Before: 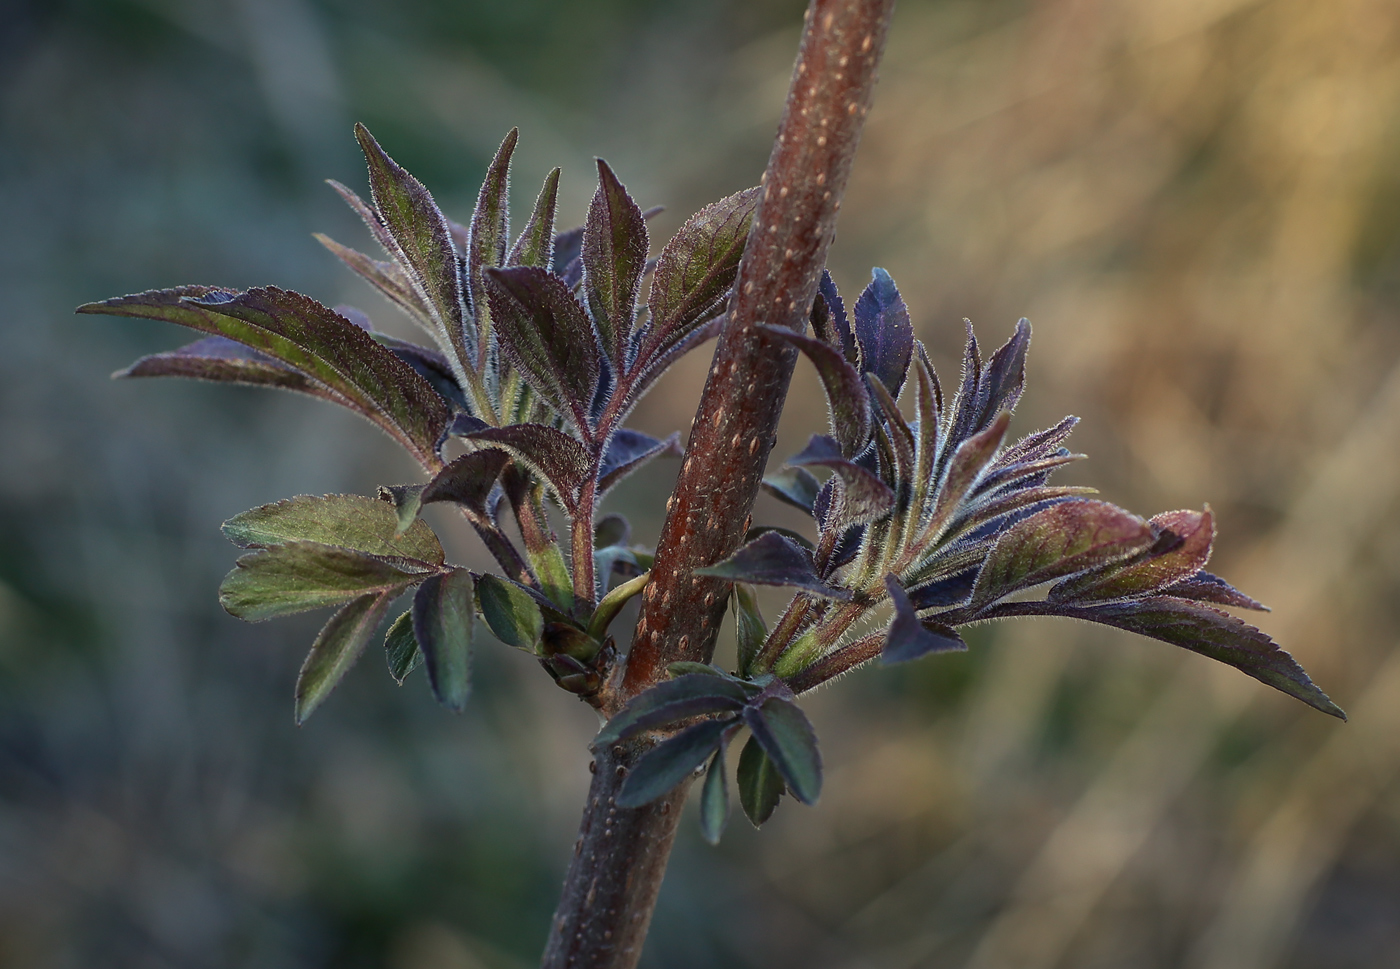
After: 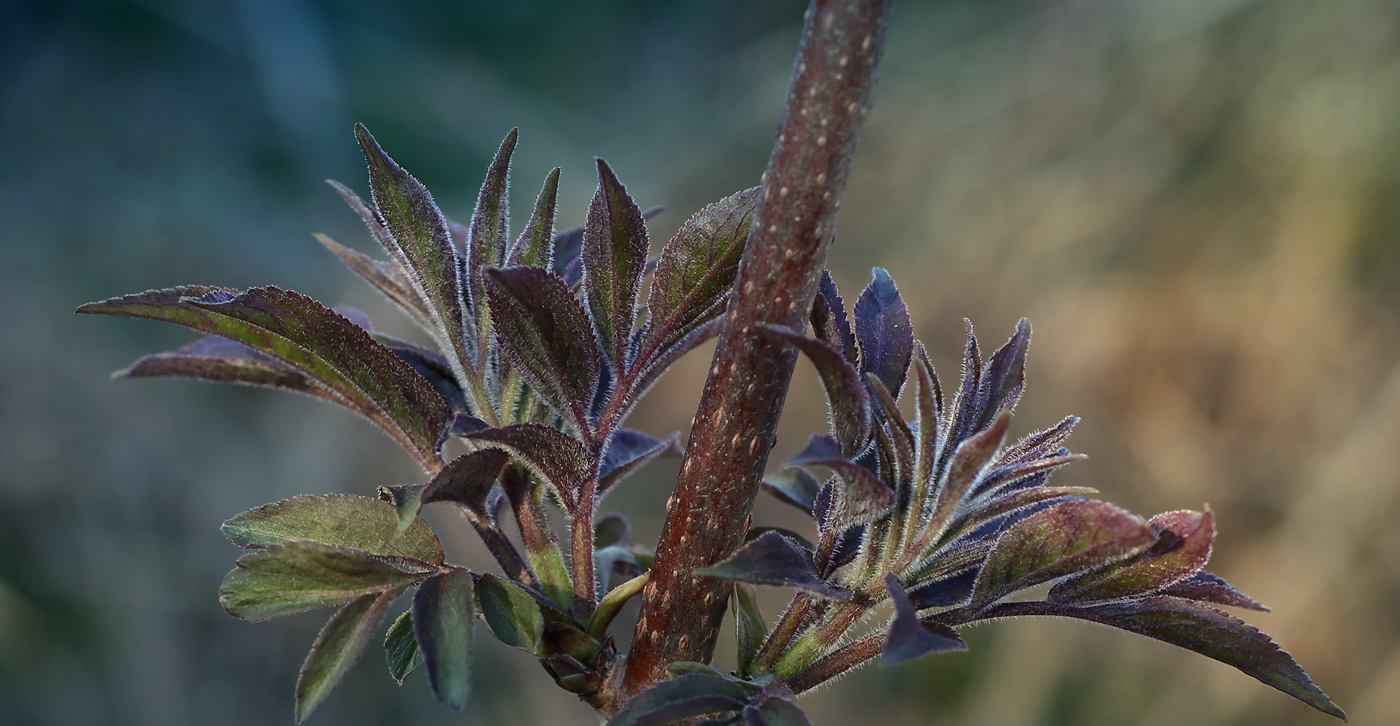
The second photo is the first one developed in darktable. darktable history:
crop: bottom 24.988%
graduated density: density 2.02 EV, hardness 44%, rotation 0.374°, offset 8.21, hue 208.8°, saturation 97%
